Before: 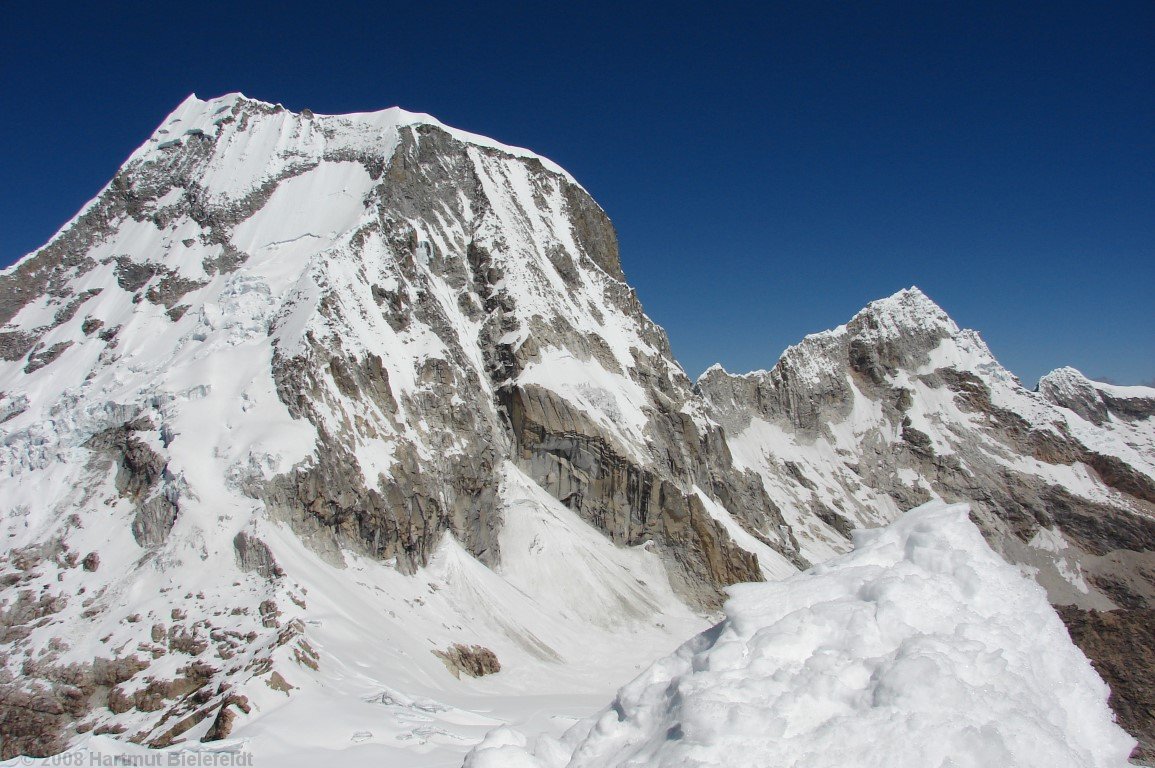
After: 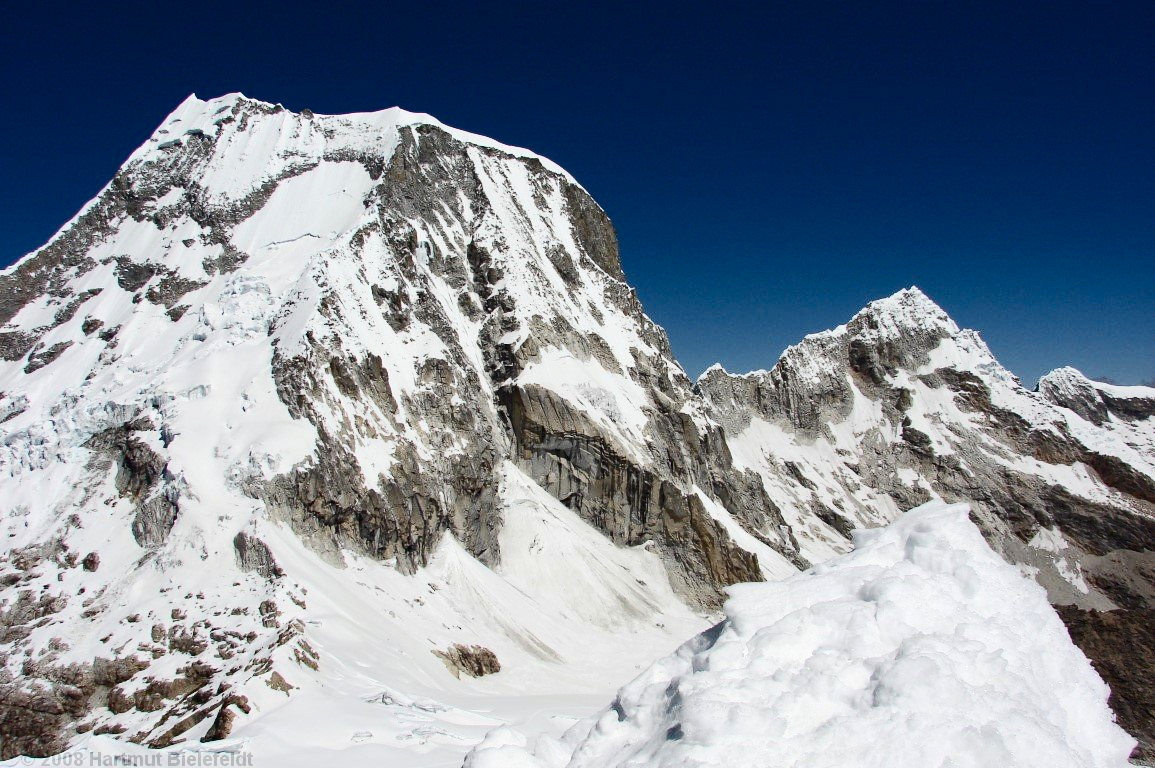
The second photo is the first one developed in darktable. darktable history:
haze removal: compatibility mode true, adaptive false
contrast brightness saturation: contrast 0.28
